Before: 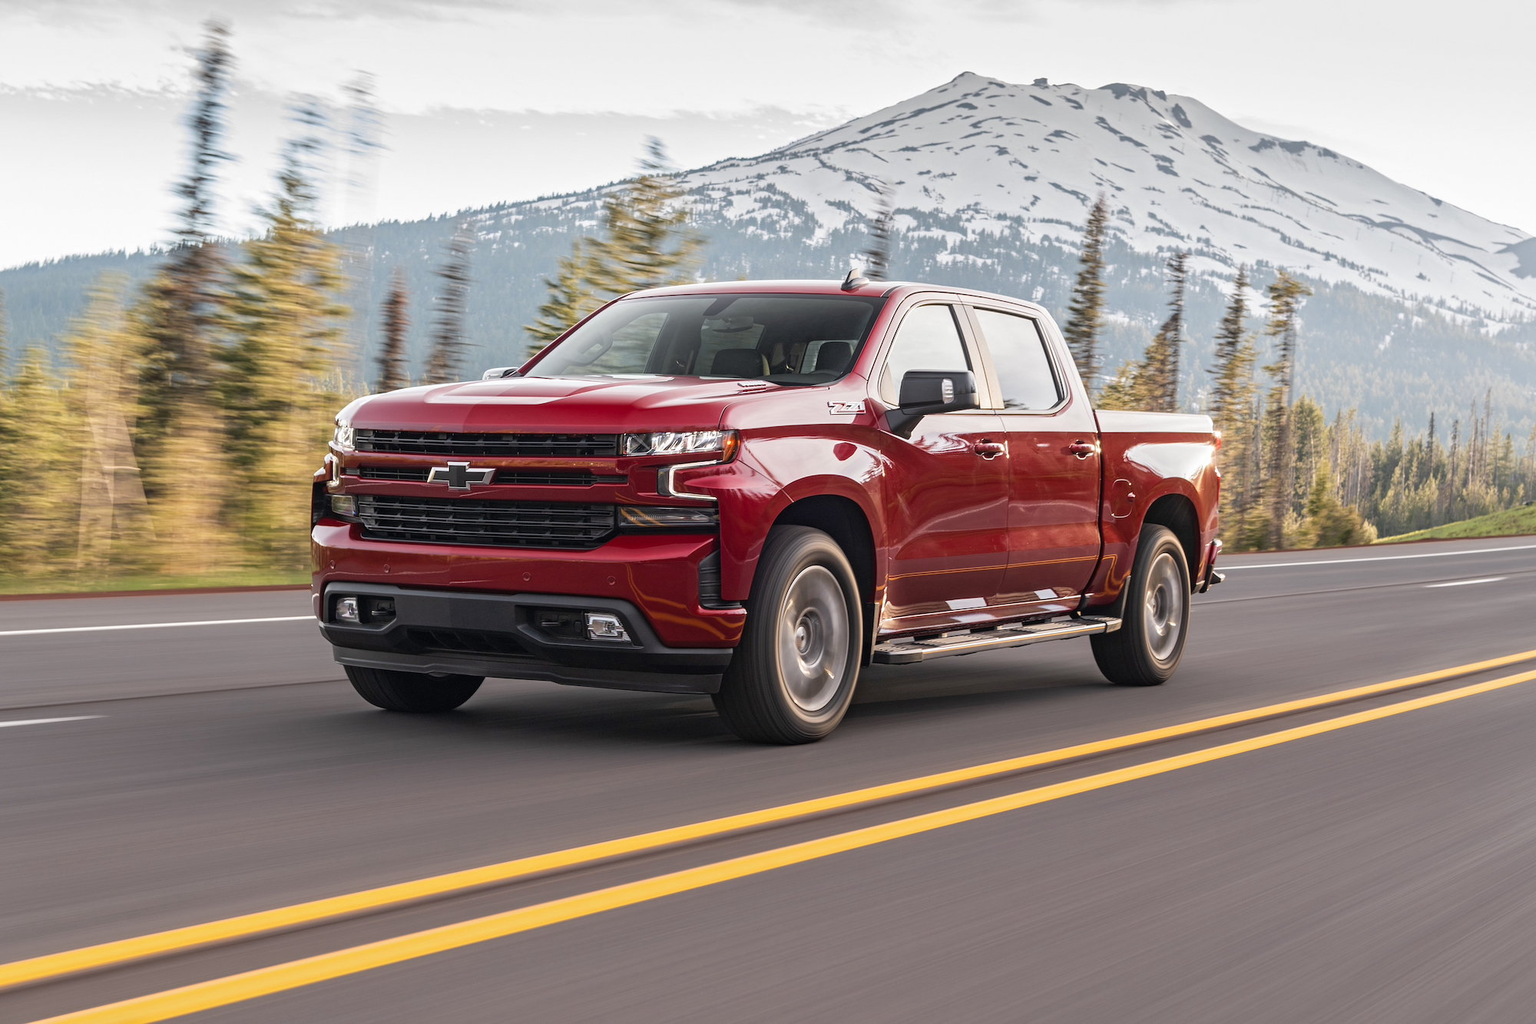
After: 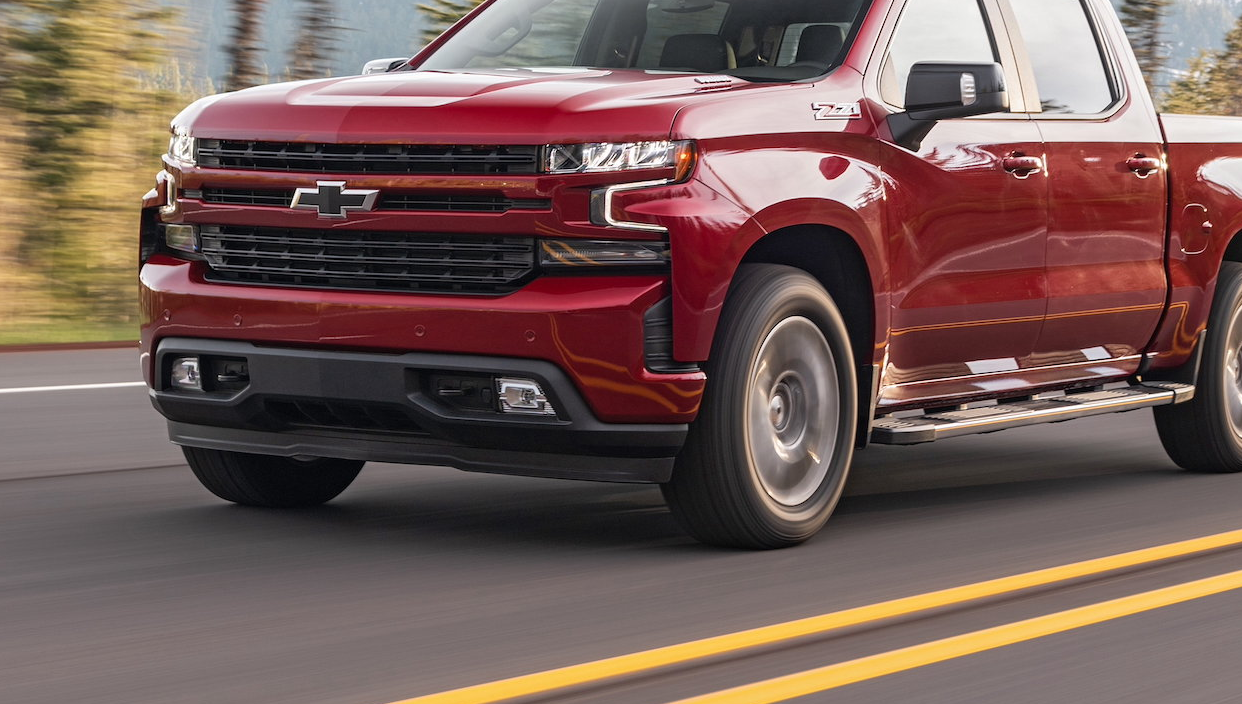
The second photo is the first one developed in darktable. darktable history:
crop: left 13.322%, top 31.512%, right 24.571%, bottom 15.6%
